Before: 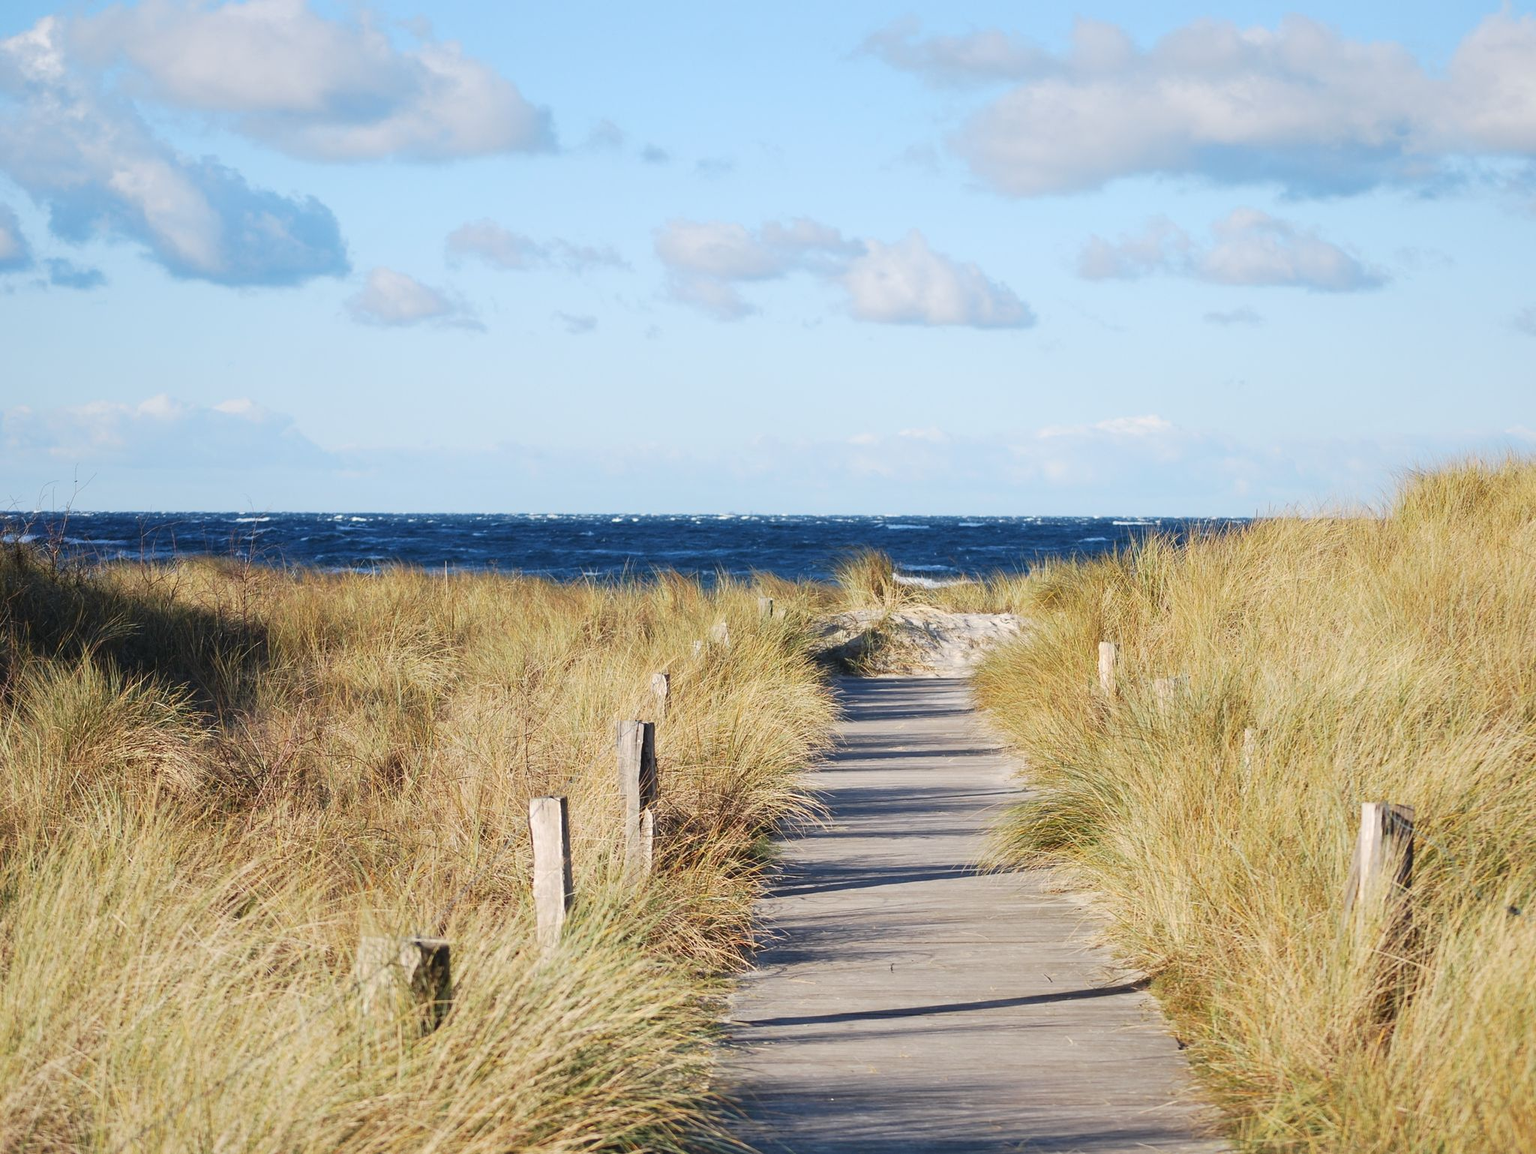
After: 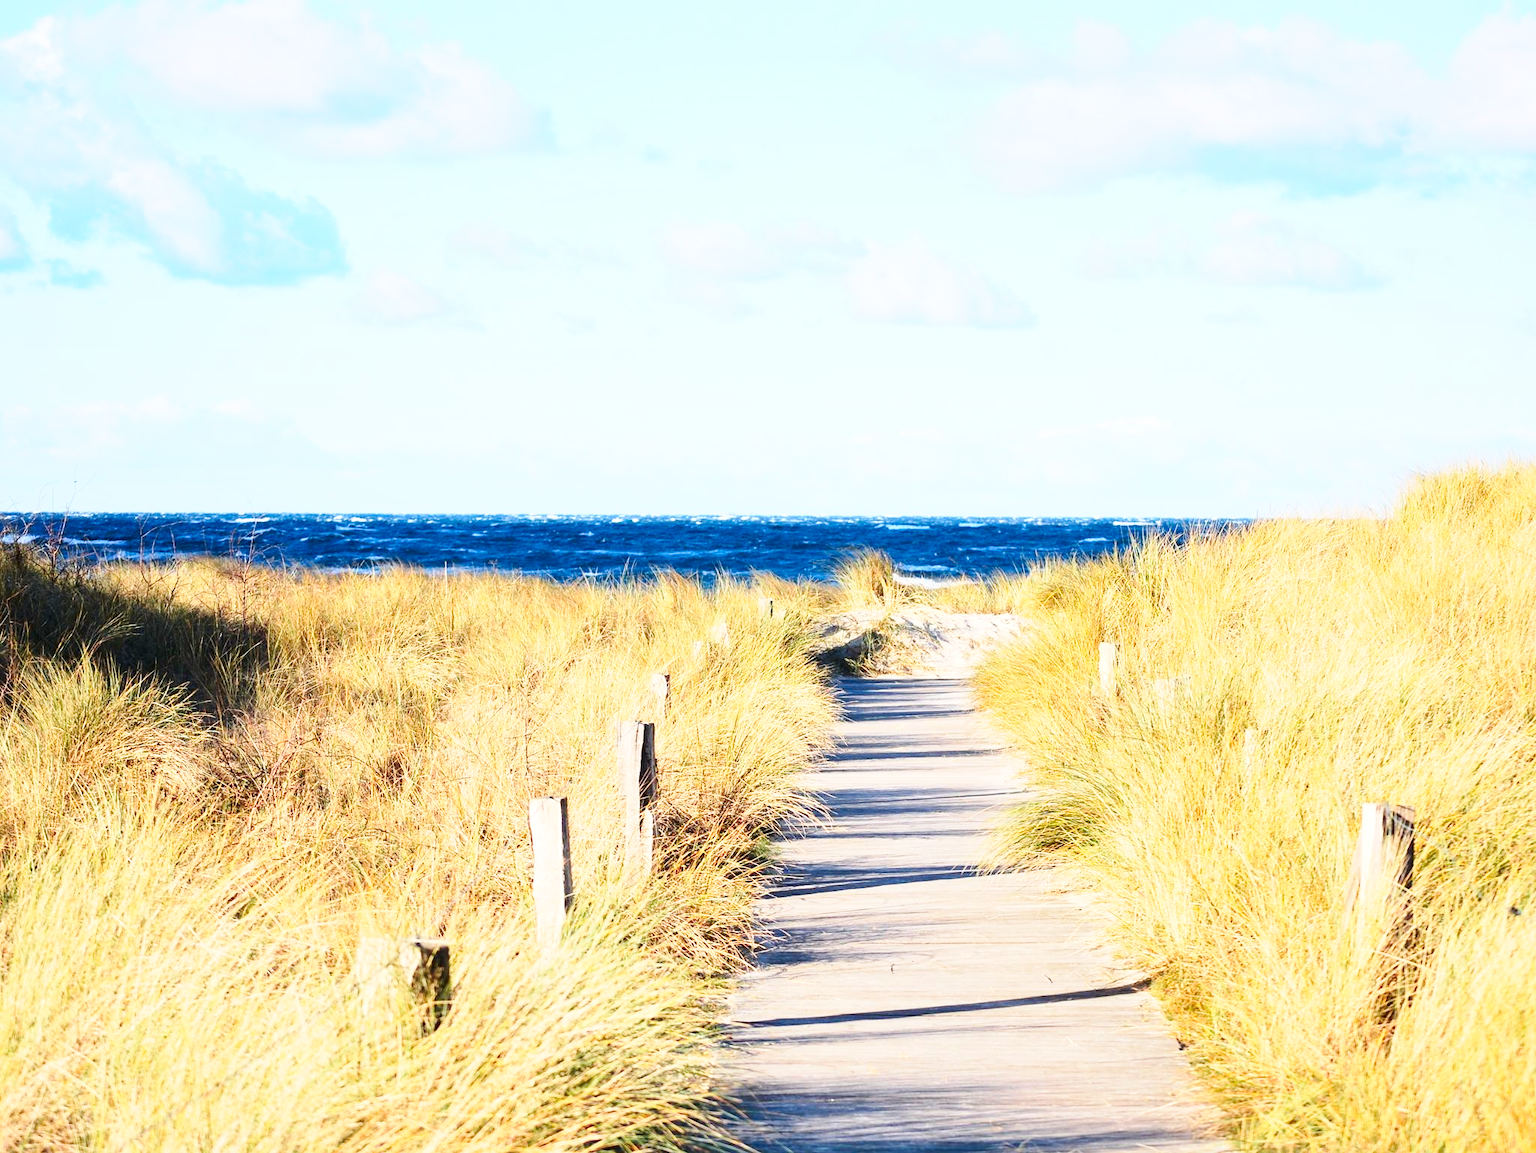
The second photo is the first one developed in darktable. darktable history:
base curve: curves: ch0 [(0, 0) (0.005, 0.002) (0.15, 0.3) (0.4, 0.7) (0.75, 0.95) (1, 1)], preserve colors none
local contrast: mode bilateral grid, contrast 10, coarseness 24, detail 115%, midtone range 0.2
crop and rotate: left 0.075%, bottom 0.009%
contrast brightness saturation: contrast 0.232, brightness 0.101, saturation 0.287
